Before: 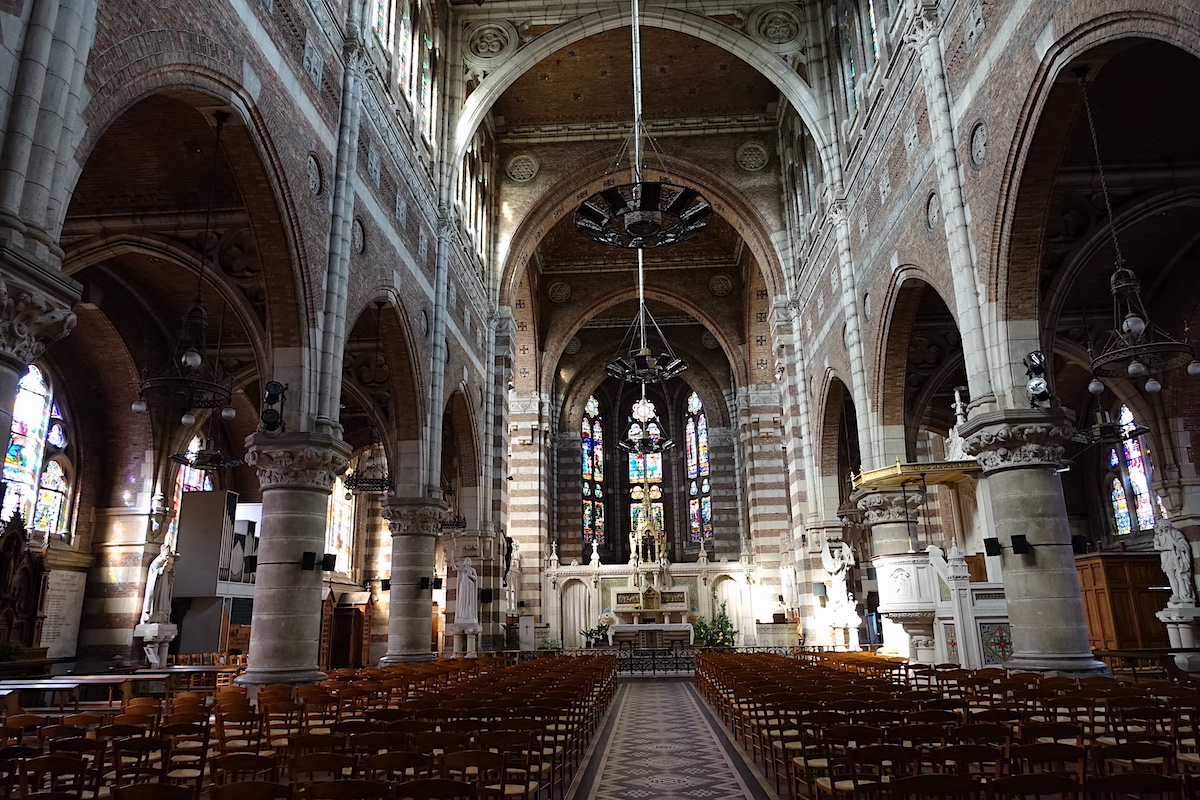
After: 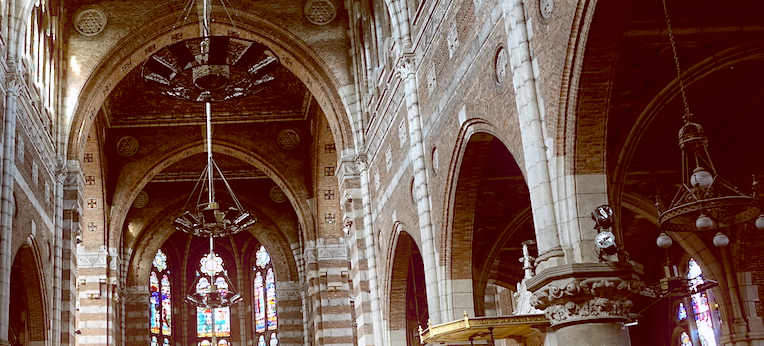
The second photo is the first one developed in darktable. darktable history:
bloom: size 5%, threshold 95%, strength 15%
crop: left 36.005%, top 18.293%, right 0.31%, bottom 38.444%
local contrast: mode bilateral grid, contrast 20, coarseness 50, detail 148%, midtone range 0.2
color balance: lift [1, 1.011, 0.999, 0.989], gamma [1.109, 1.045, 1.039, 0.955], gain [0.917, 0.936, 0.952, 1.064], contrast 2.32%, contrast fulcrum 19%, output saturation 101%
